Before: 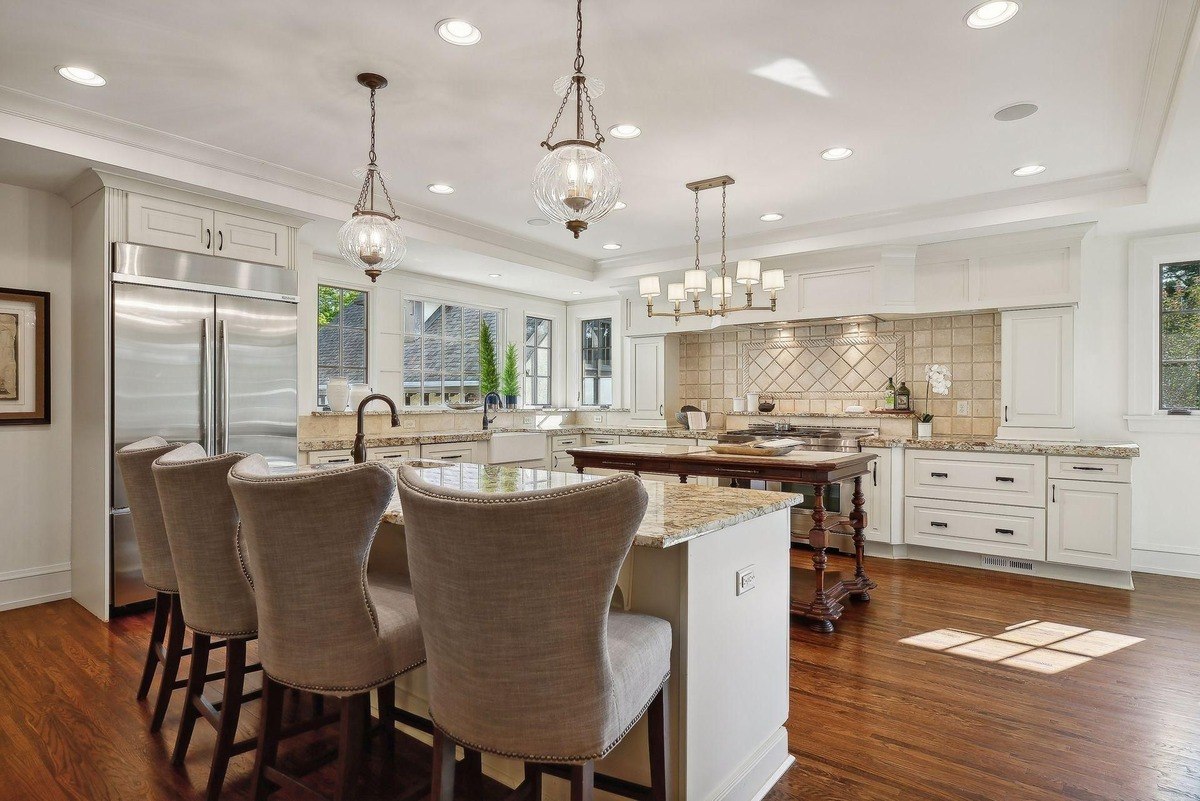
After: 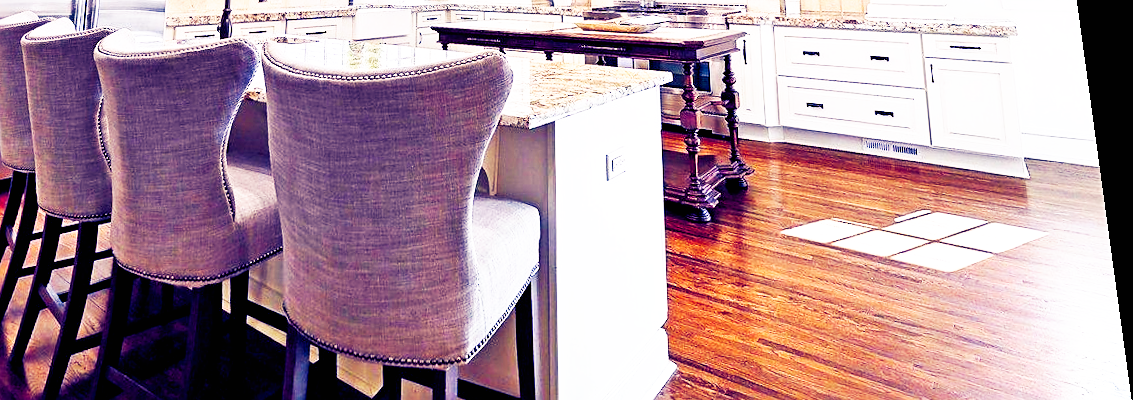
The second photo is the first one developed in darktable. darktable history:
graduated density: density 0.38 EV, hardness 21%, rotation -6.11°, saturation 32%
color balance rgb: shadows lift › luminance -41.13%, shadows lift › chroma 14.13%, shadows lift › hue 260°, power › luminance -3.76%, power › chroma 0.56%, power › hue 40.37°, highlights gain › luminance 16.81%, highlights gain › chroma 2.94%, highlights gain › hue 260°, global offset › luminance -0.29%, global offset › chroma 0.31%, global offset › hue 260°, perceptual saturation grading › global saturation 20%, perceptual saturation grading › highlights -13.92%, perceptual saturation grading › shadows 50%
exposure: black level correction 0.001, exposure 0.5 EV, compensate exposure bias true, compensate highlight preservation false
white balance: emerald 1
crop and rotate: left 13.306%, top 48.129%, bottom 2.928%
rotate and perspective: rotation 0.128°, lens shift (vertical) -0.181, lens shift (horizontal) -0.044, shear 0.001, automatic cropping off
base curve: curves: ch0 [(0, 0) (0.007, 0.004) (0.027, 0.03) (0.046, 0.07) (0.207, 0.54) (0.442, 0.872) (0.673, 0.972) (1, 1)], preserve colors none
sharpen: on, module defaults
